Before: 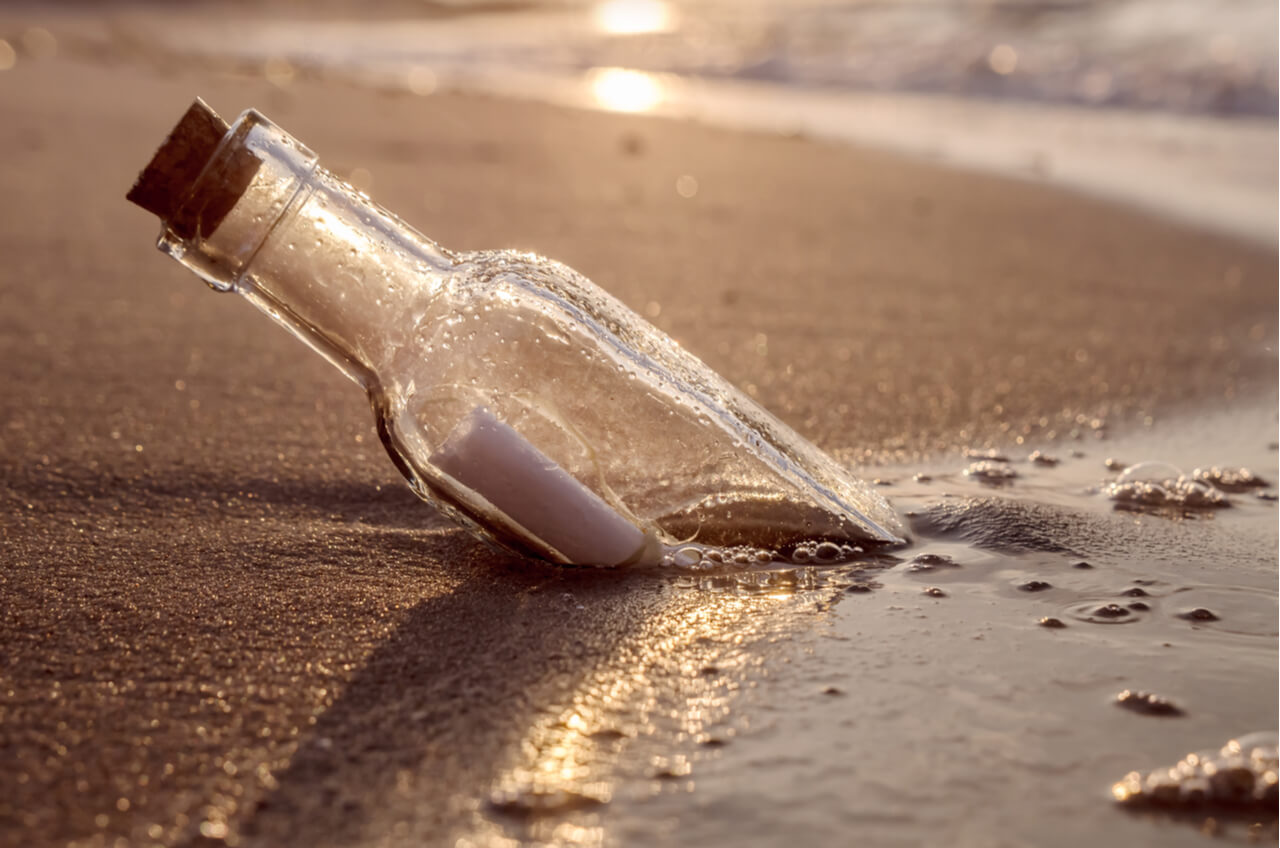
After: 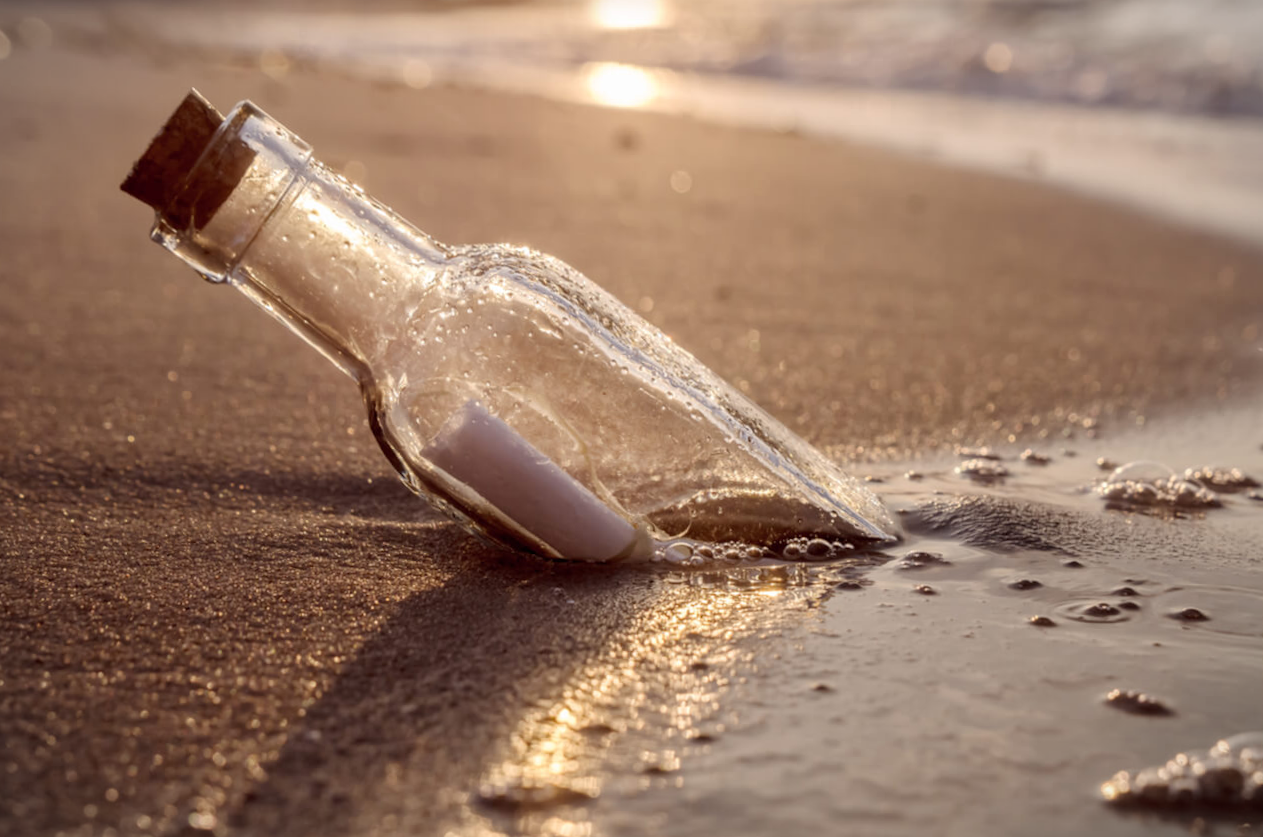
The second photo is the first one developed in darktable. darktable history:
crop and rotate: angle -0.5°
vignetting: fall-off start 100%, brightness -0.282, width/height ratio 1.31
